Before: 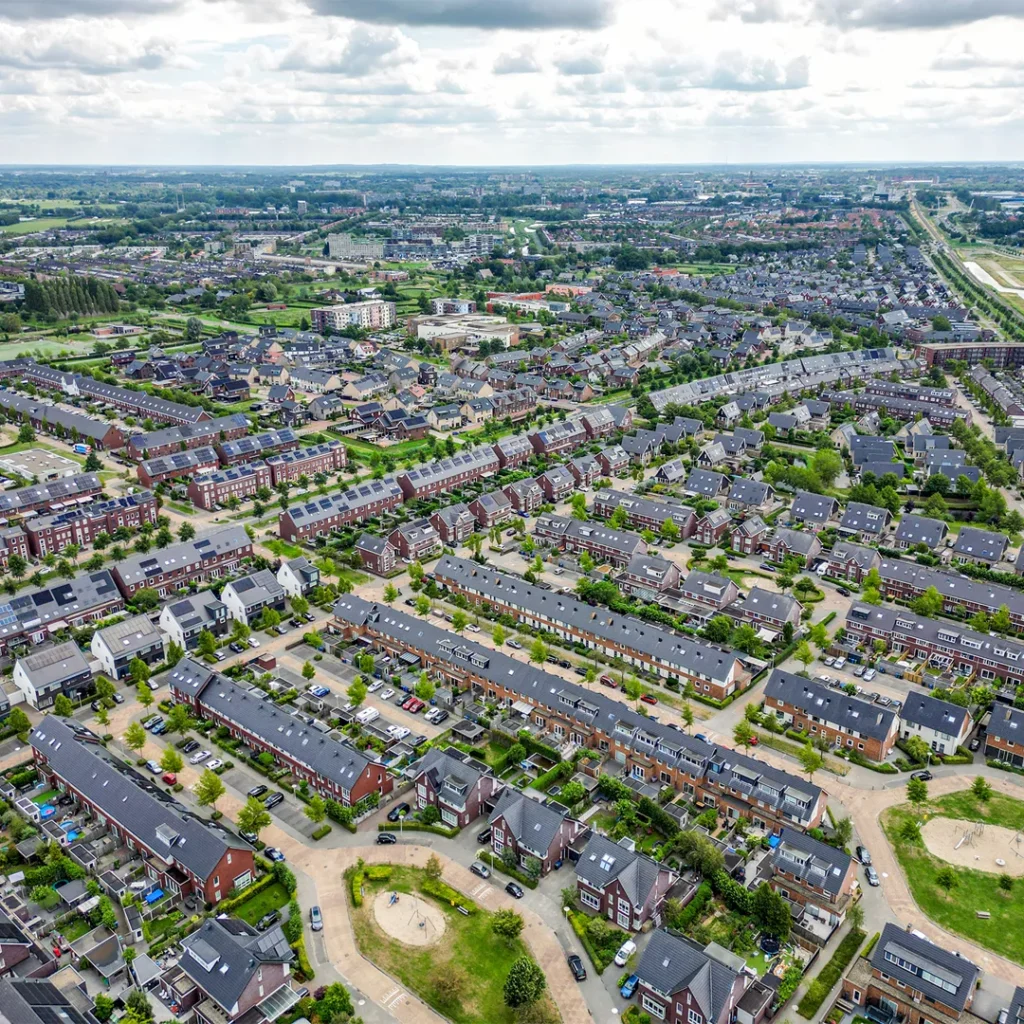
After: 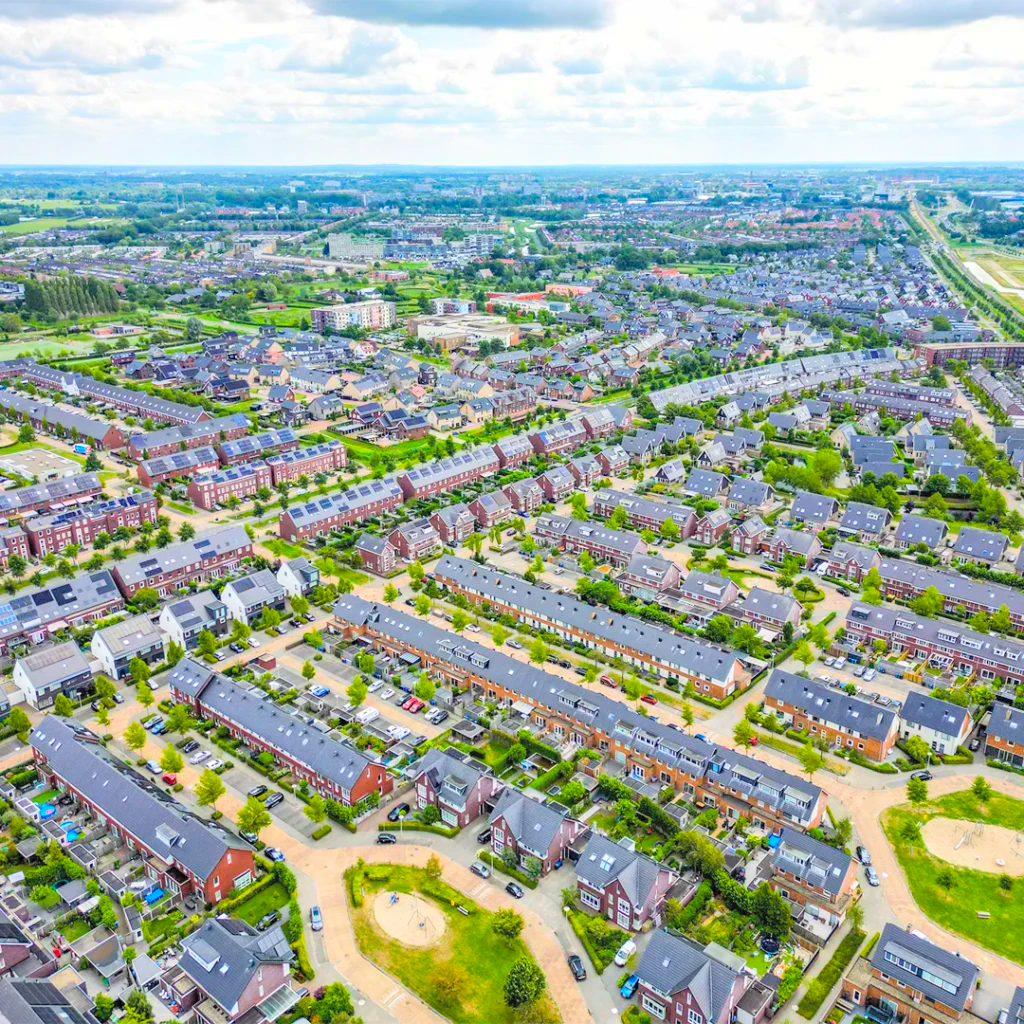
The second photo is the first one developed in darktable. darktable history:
contrast brightness saturation: contrast 0.1, brightness 0.315, saturation 0.136
color balance rgb: linear chroma grading › global chroma 15.523%, perceptual saturation grading › global saturation 30.562%
